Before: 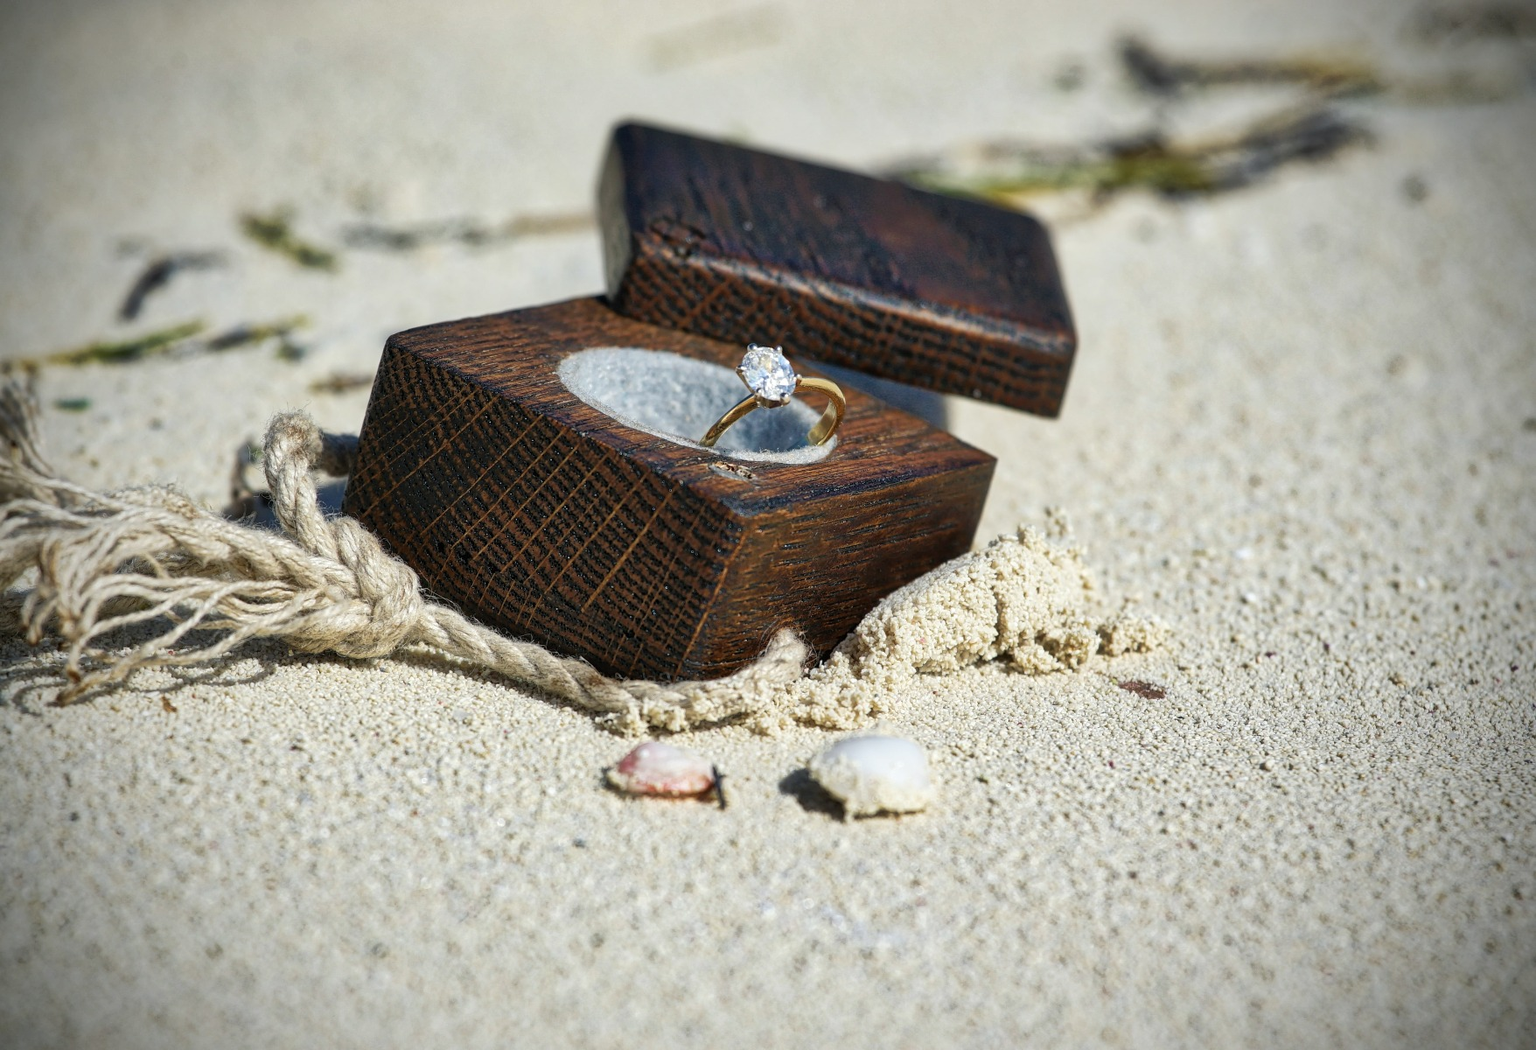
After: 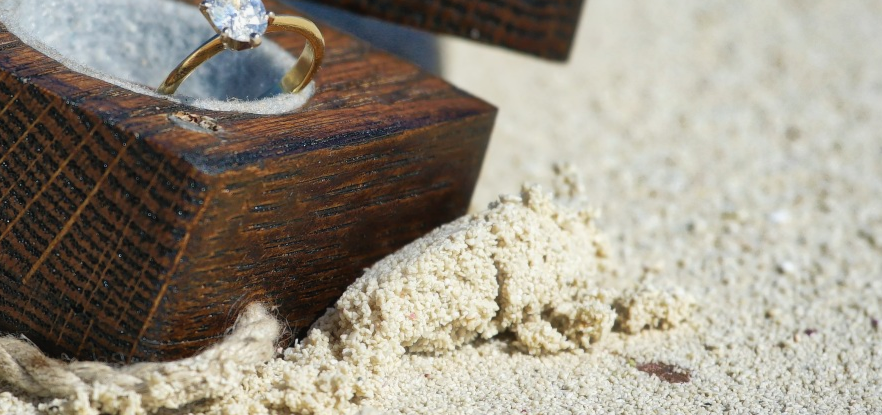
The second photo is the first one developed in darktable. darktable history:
crop: left 36.607%, top 34.735%, right 13.146%, bottom 30.611%
contrast equalizer: octaves 7, y [[0.502, 0.505, 0.512, 0.529, 0.564, 0.588], [0.5 ×6], [0.502, 0.505, 0.512, 0.529, 0.564, 0.588], [0, 0.001, 0.001, 0.004, 0.008, 0.011], [0, 0.001, 0.001, 0.004, 0.008, 0.011]], mix -1
white balance: red 1, blue 1
